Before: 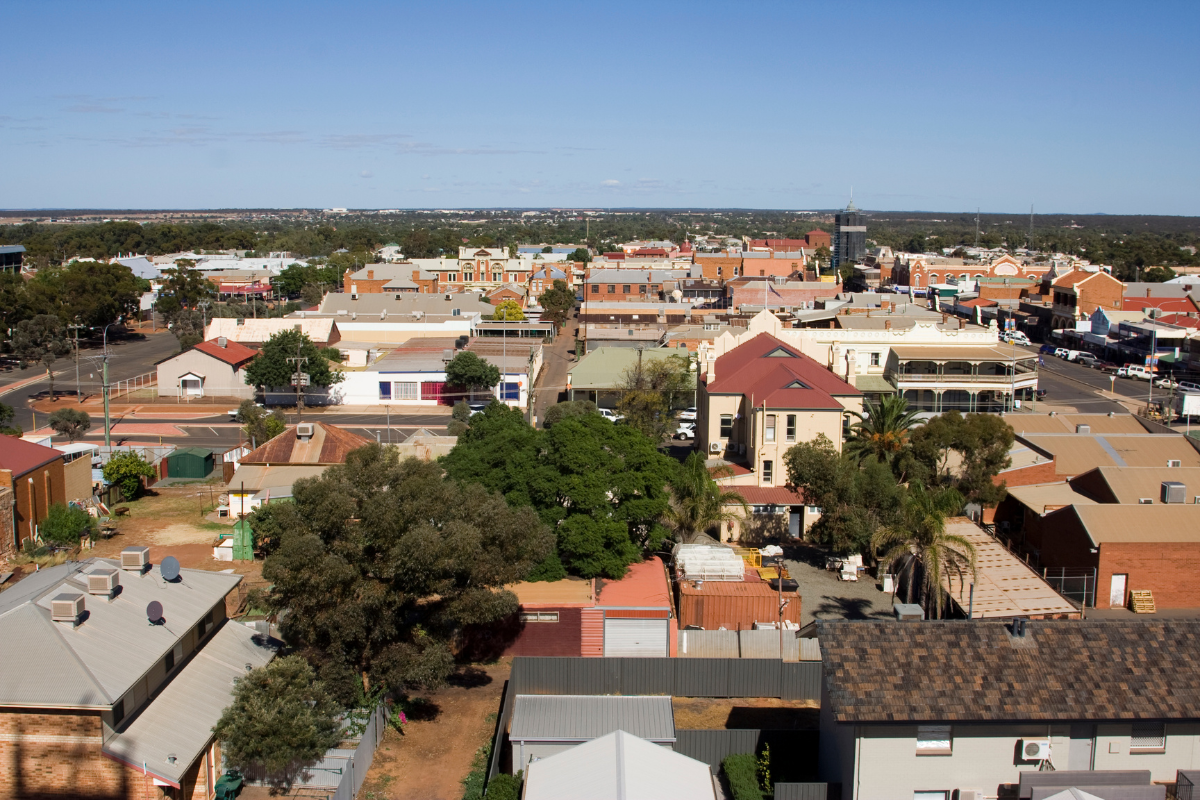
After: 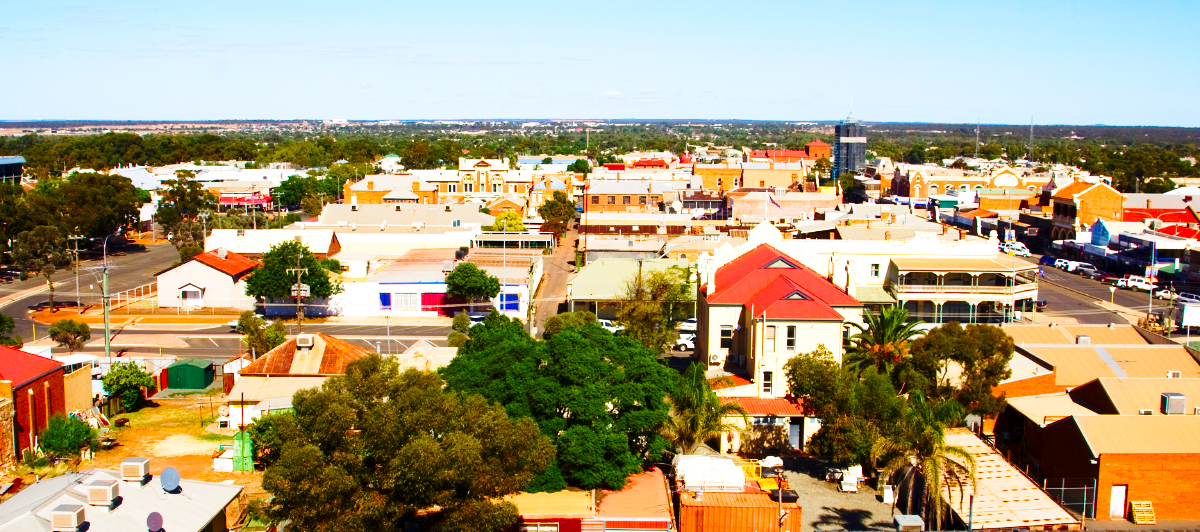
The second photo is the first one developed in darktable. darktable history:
color balance rgb: power › hue 315.75°, linear chroma grading › global chroma 16.837%, perceptual saturation grading › global saturation 20%, perceptual saturation grading › highlights -49.293%, perceptual saturation grading › shadows 26.129%, perceptual brilliance grading › highlights 19.281%, perceptual brilliance grading › mid-tones 19.923%, perceptual brilliance grading › shadows -19.931%, contrast -9.753%
base curve: curves: ch0 [(0, 0) (0.028, 0.03) (0.121, 0.232) (0.46, 0.748) (0.859, 0.968) (1, 1)], preserve colors none
contrast brightness saturation: saturation 0.508
crop: top 11.151%, bottom 22.286%
